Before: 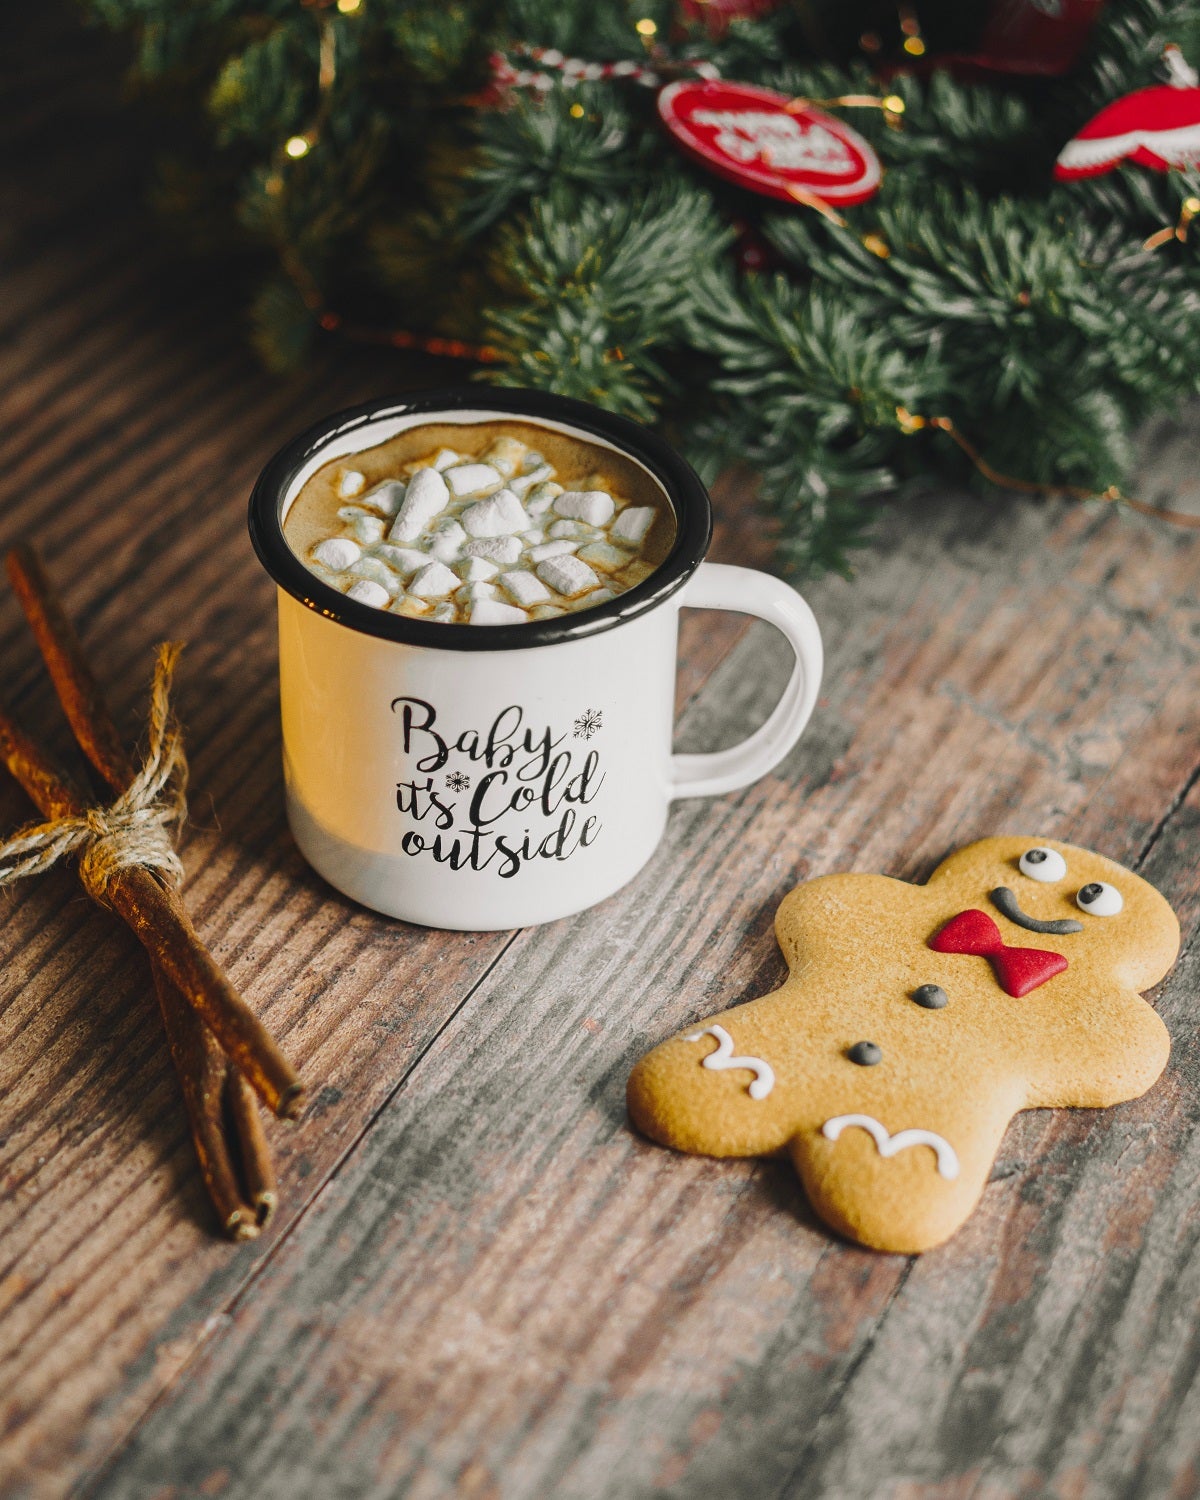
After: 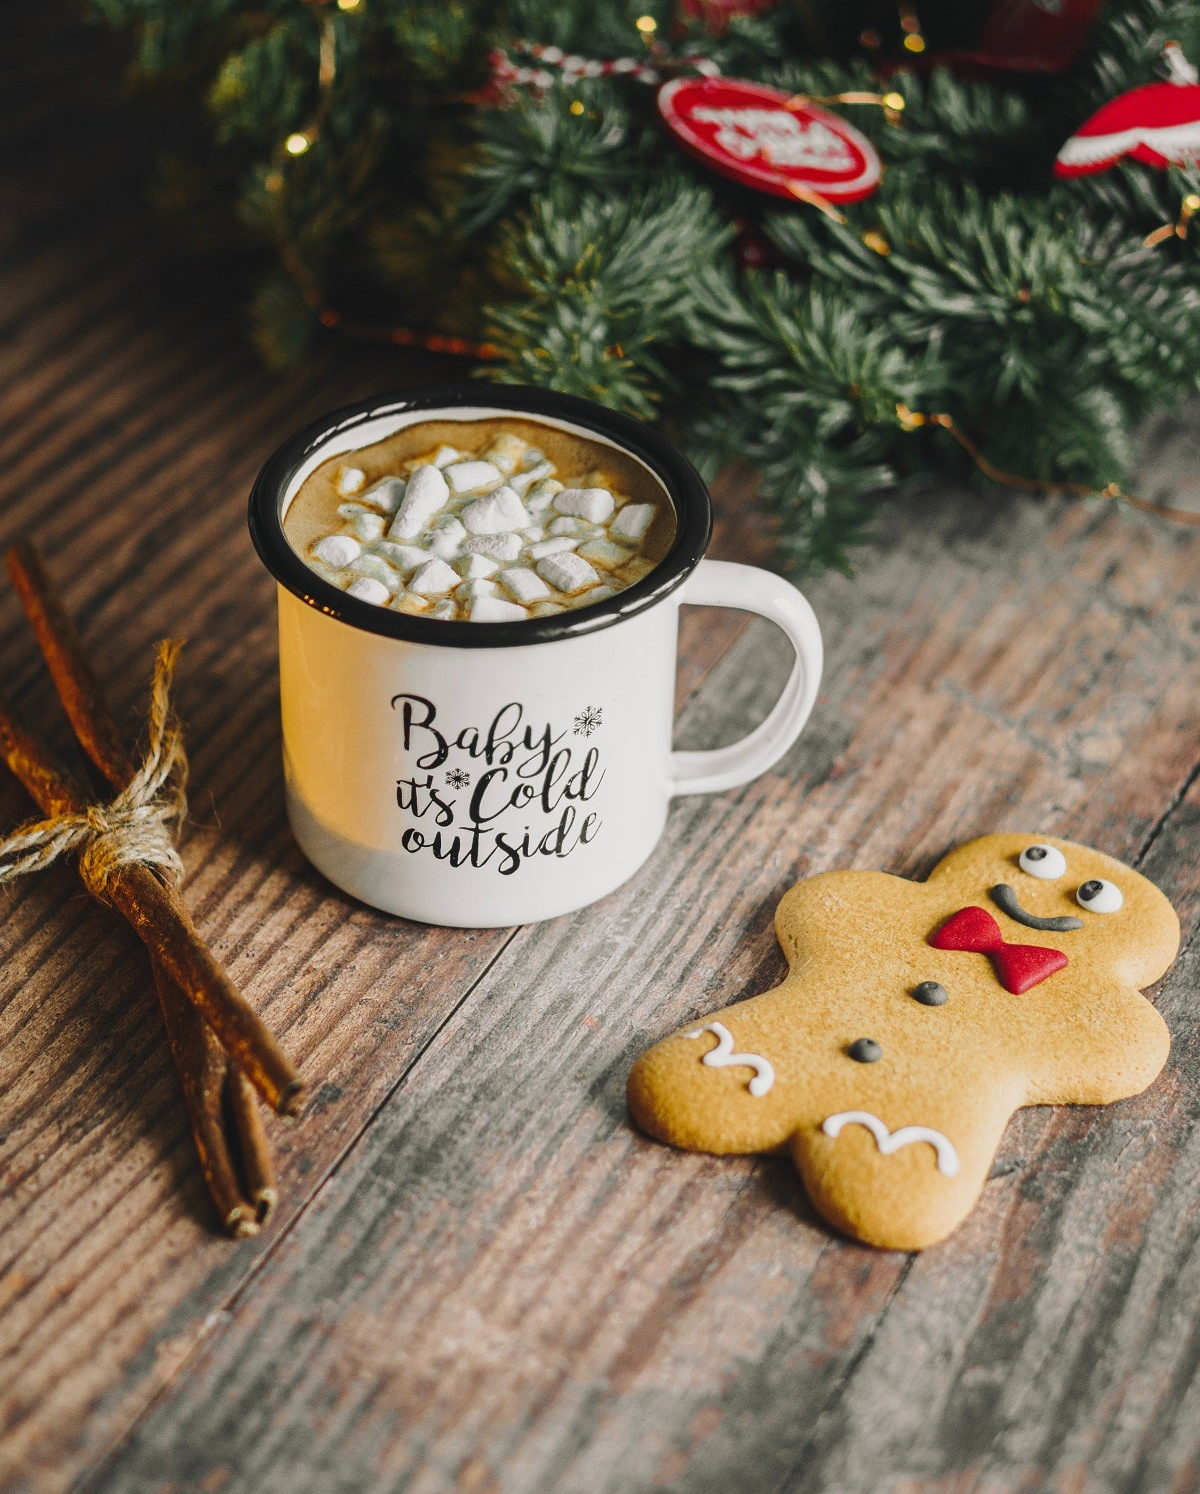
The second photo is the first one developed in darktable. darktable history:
crop: top 0.203%, bottom 0.167%
